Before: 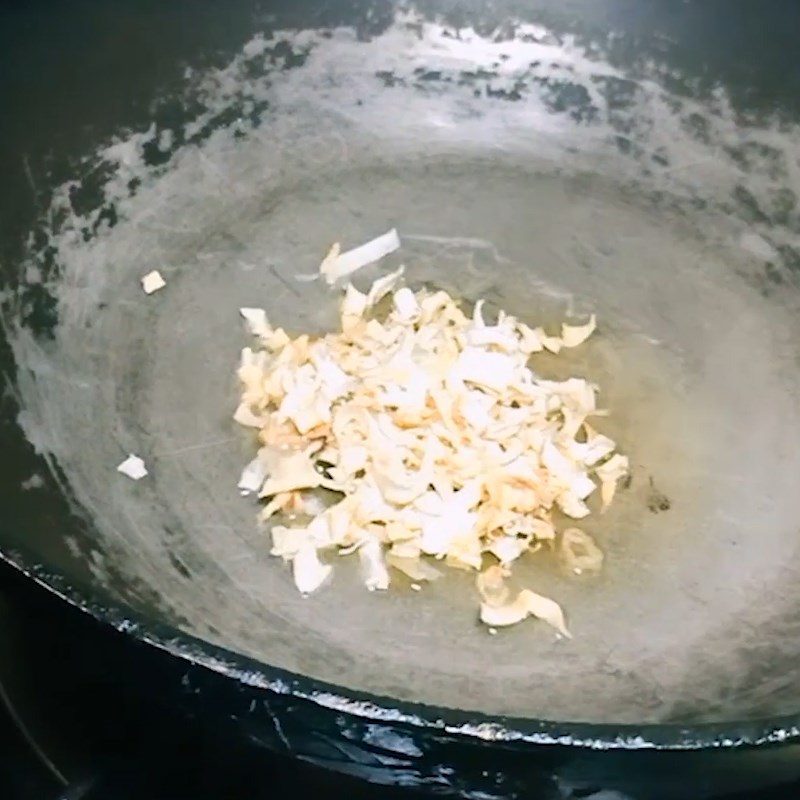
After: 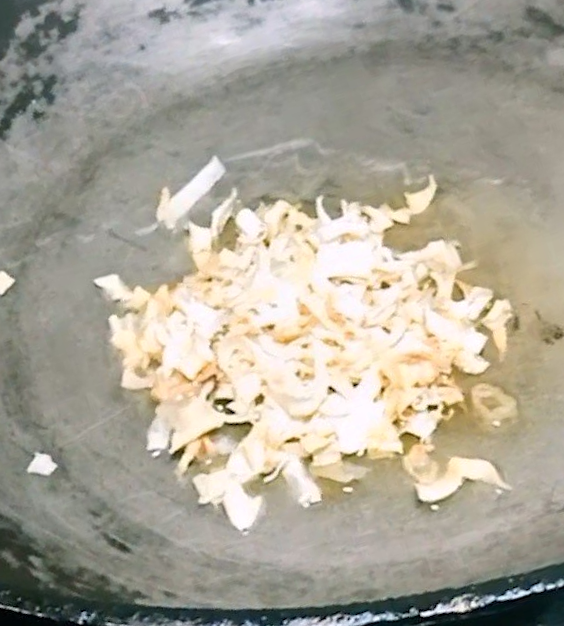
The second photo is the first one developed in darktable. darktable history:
local contrast: mode bilateral grid, contrast 20, coarseness 51, detail 120%, midtone range 0.2
crop and rotate: angle 18.31°, left 6.749%, right 4.173%, bottom 1.121%
